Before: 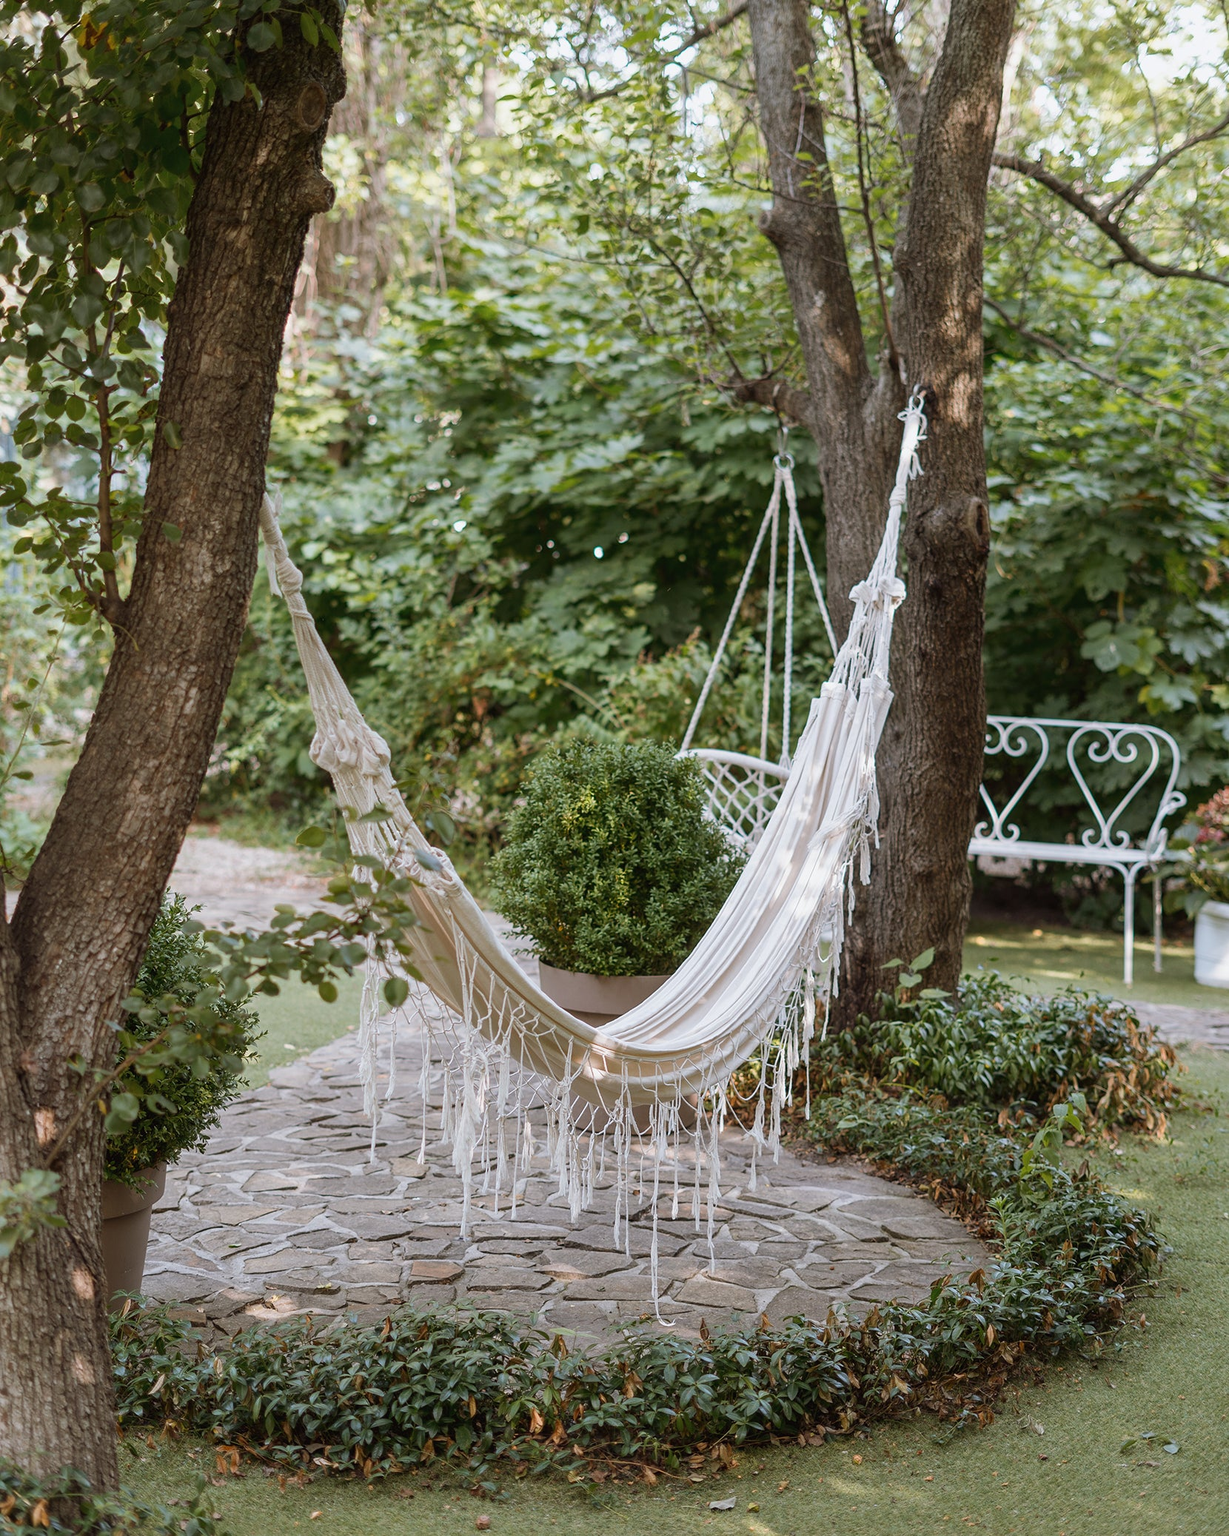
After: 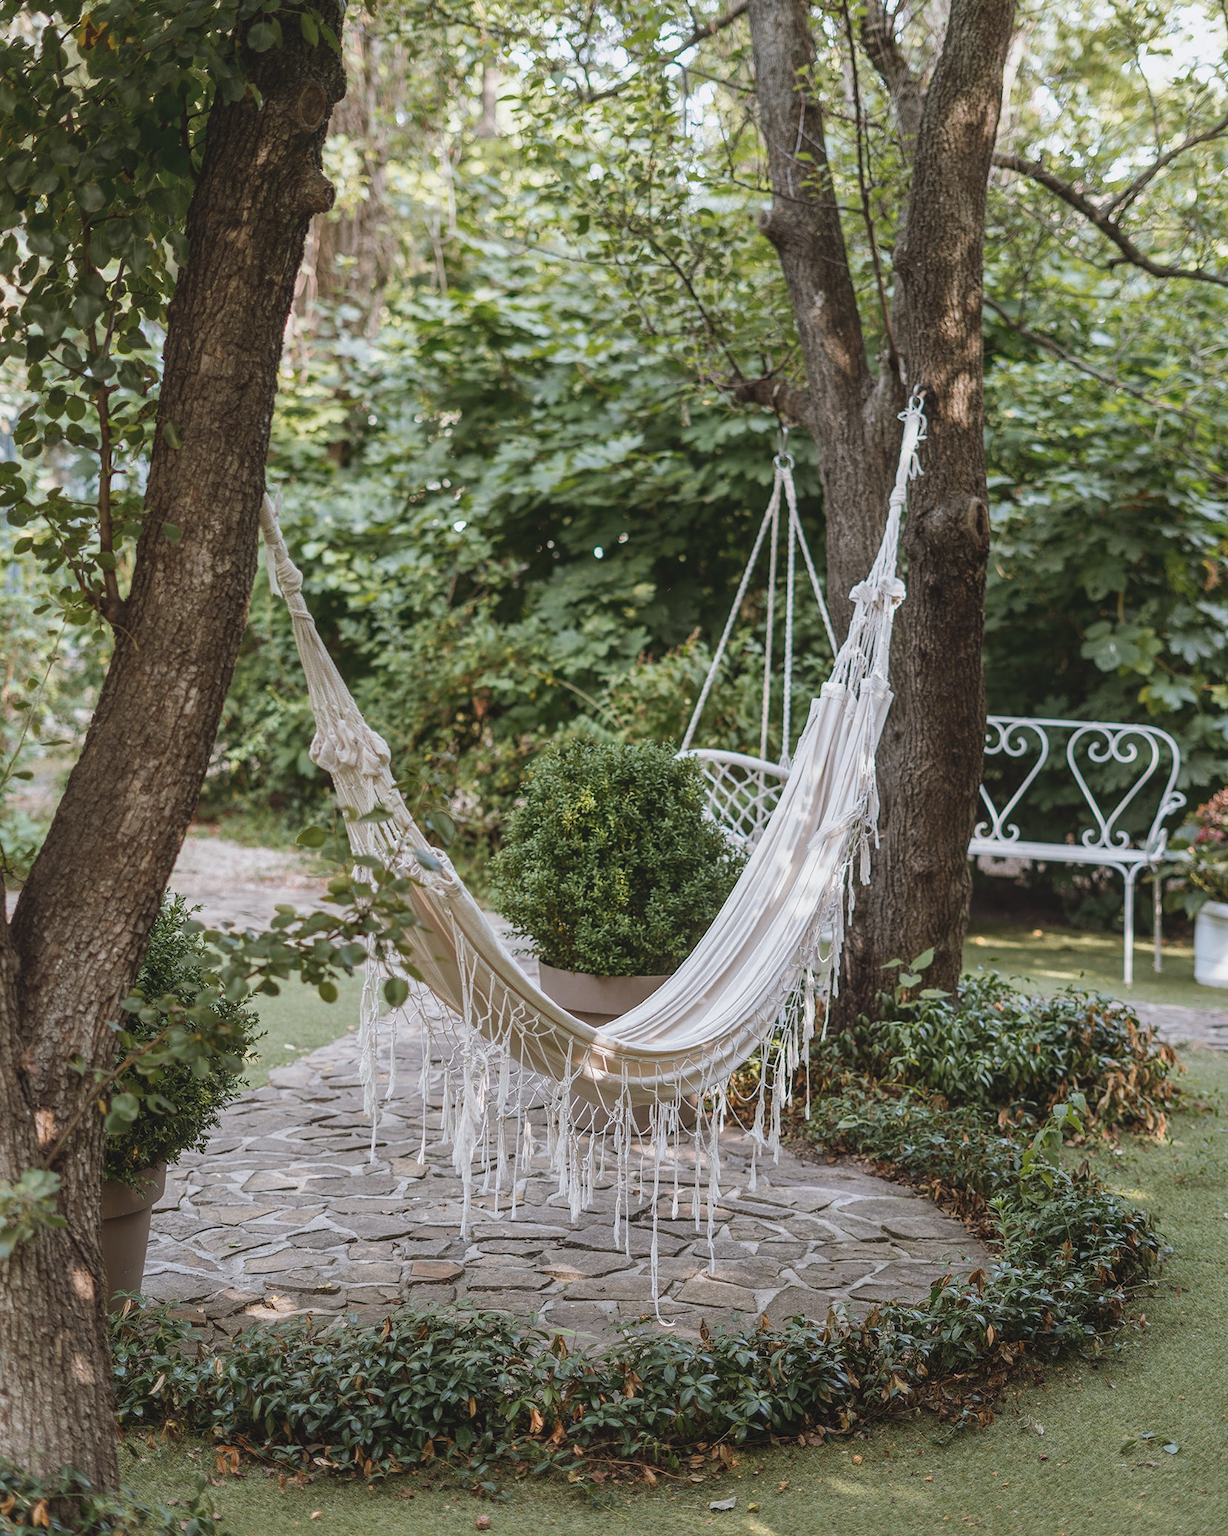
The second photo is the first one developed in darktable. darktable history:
exposure: black level correction -0.013, exposure -0.186 EV, compensate highlight preservation false
local contrast: on, module defaults
